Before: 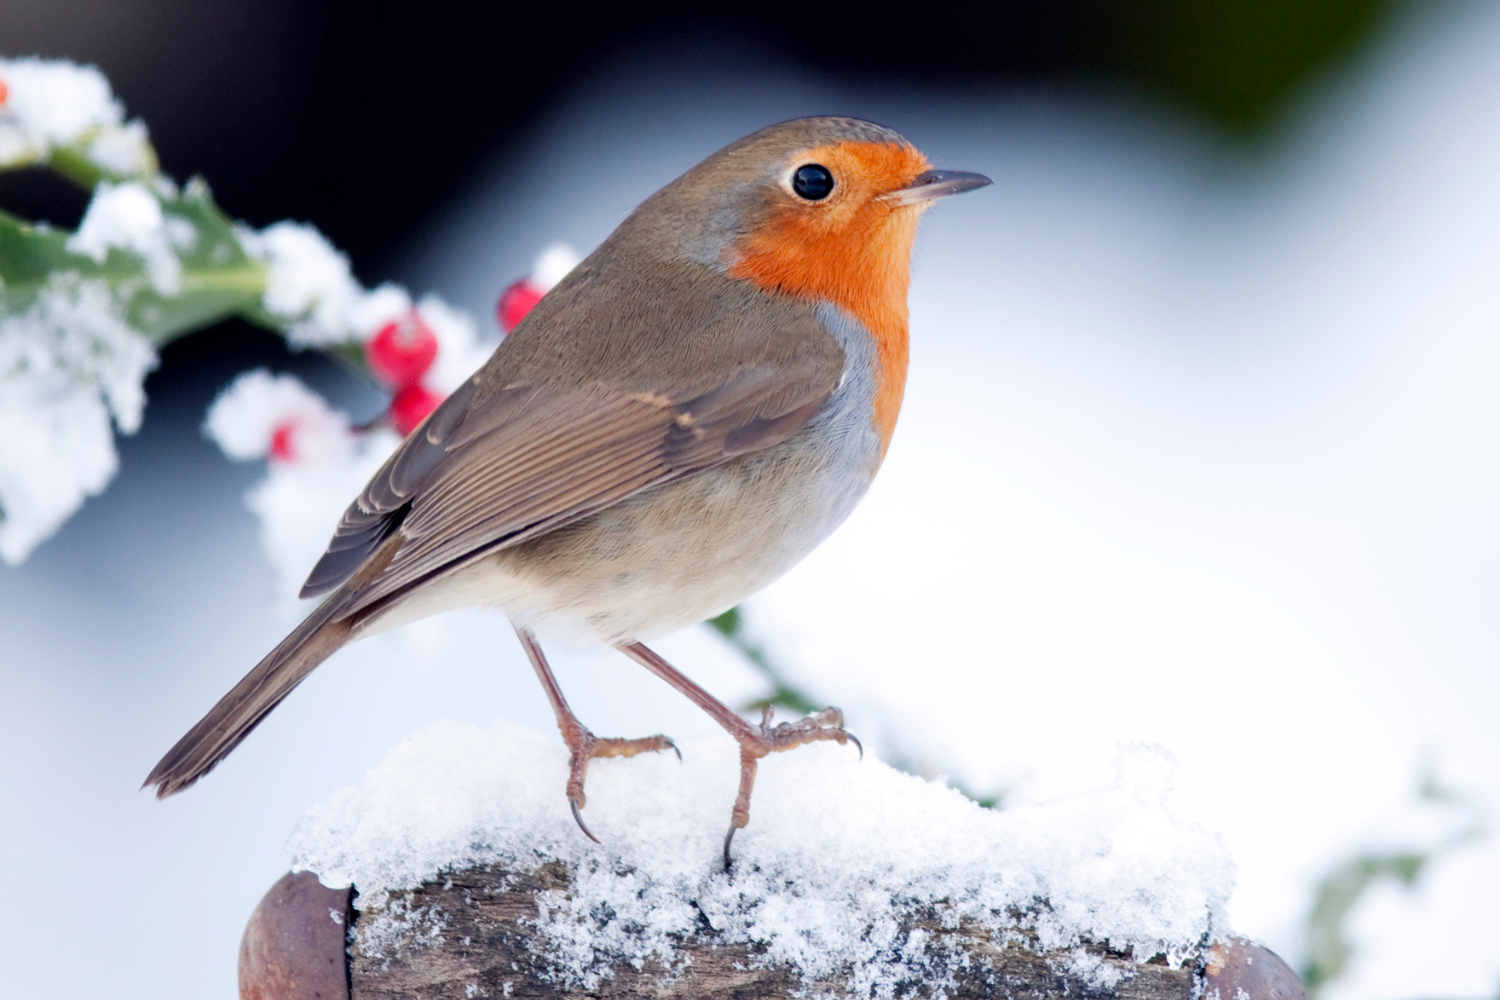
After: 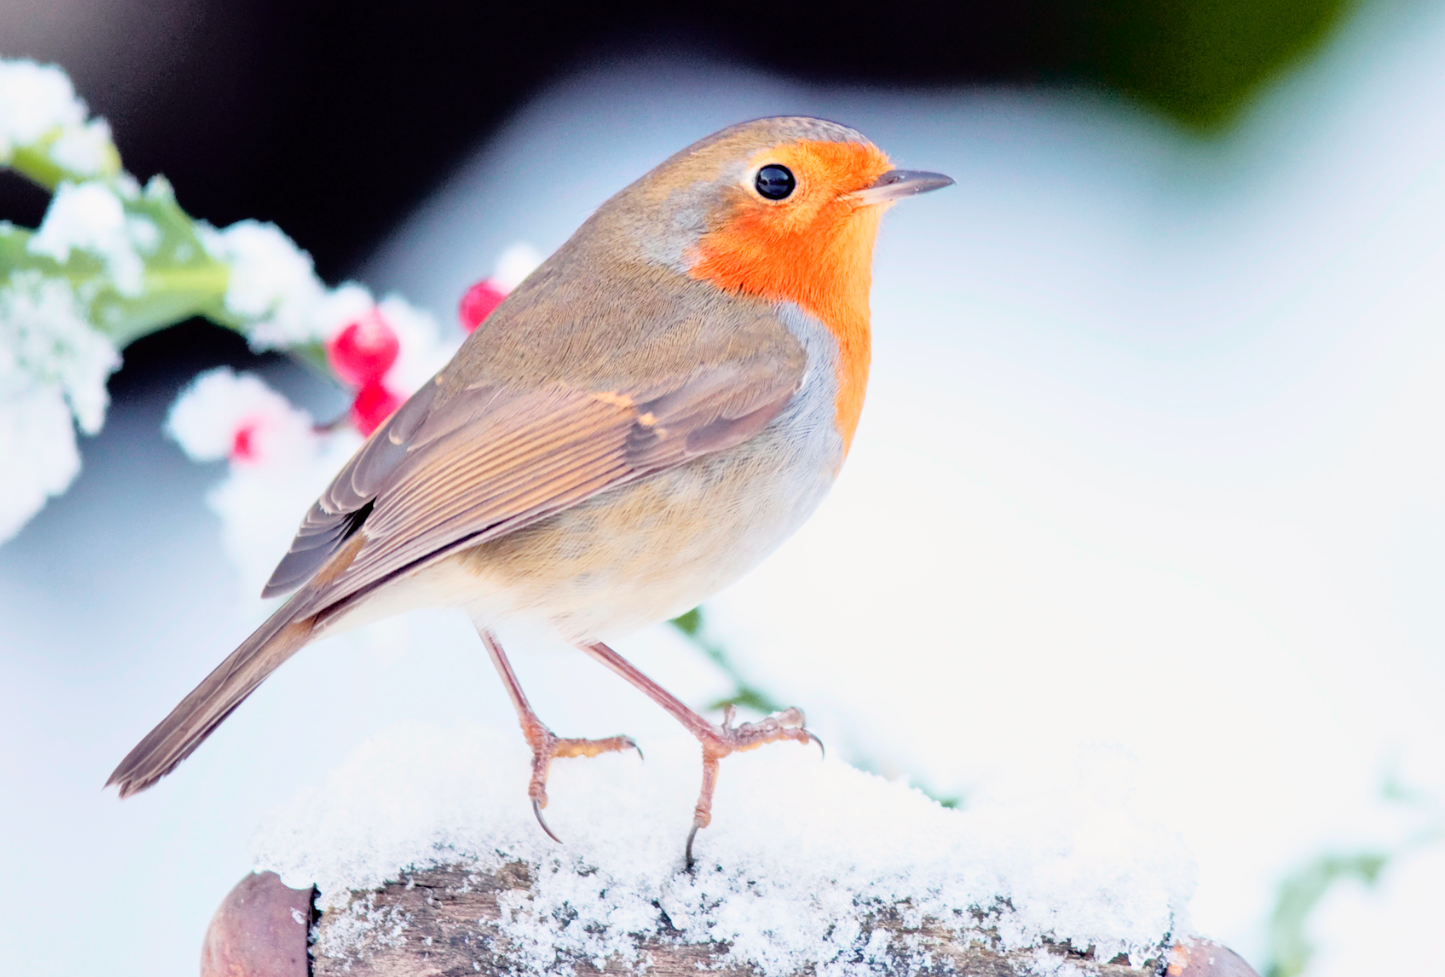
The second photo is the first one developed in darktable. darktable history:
tone equalizer: -7 EV 0.15 EV, -6 EV 0.6 EV, -5 EV 1.15 EV, -4 EV 1.33 EV, -3 EV 1.15 EV, -2 EV 0.6 EV, -1 EV 0.15 EV, mask exposure compensation -0.5 EV
crop and rotate: left 2.536%, right 1.107%, bottom 2.246%
tone curve: curves: ch0 [(0, 0.005) (0.103, 0.097) (0.18, 0.22) (0.4, 0.485) (0.5, 0.612) (0.668, 0.787) (0.823, 0.894) (1, 0.971)]; ch1 [(0, 0) (0.172, 0.123) (0.324, 0.253) (0.396, 0.388) (0.478, 0.461) (0.499, 0.498) (0.522, 0.528) (0.618, 0.649) (0.753, 0.821) (1, 1)]; ch2 [(0, 0) (0.411, 0.424) (0.496, 0.501) (0.515, 0.514) (0.555, 0.585) (0.641, 0.69) (1, 1)], color space Lab, independent channels, preserve colors none
